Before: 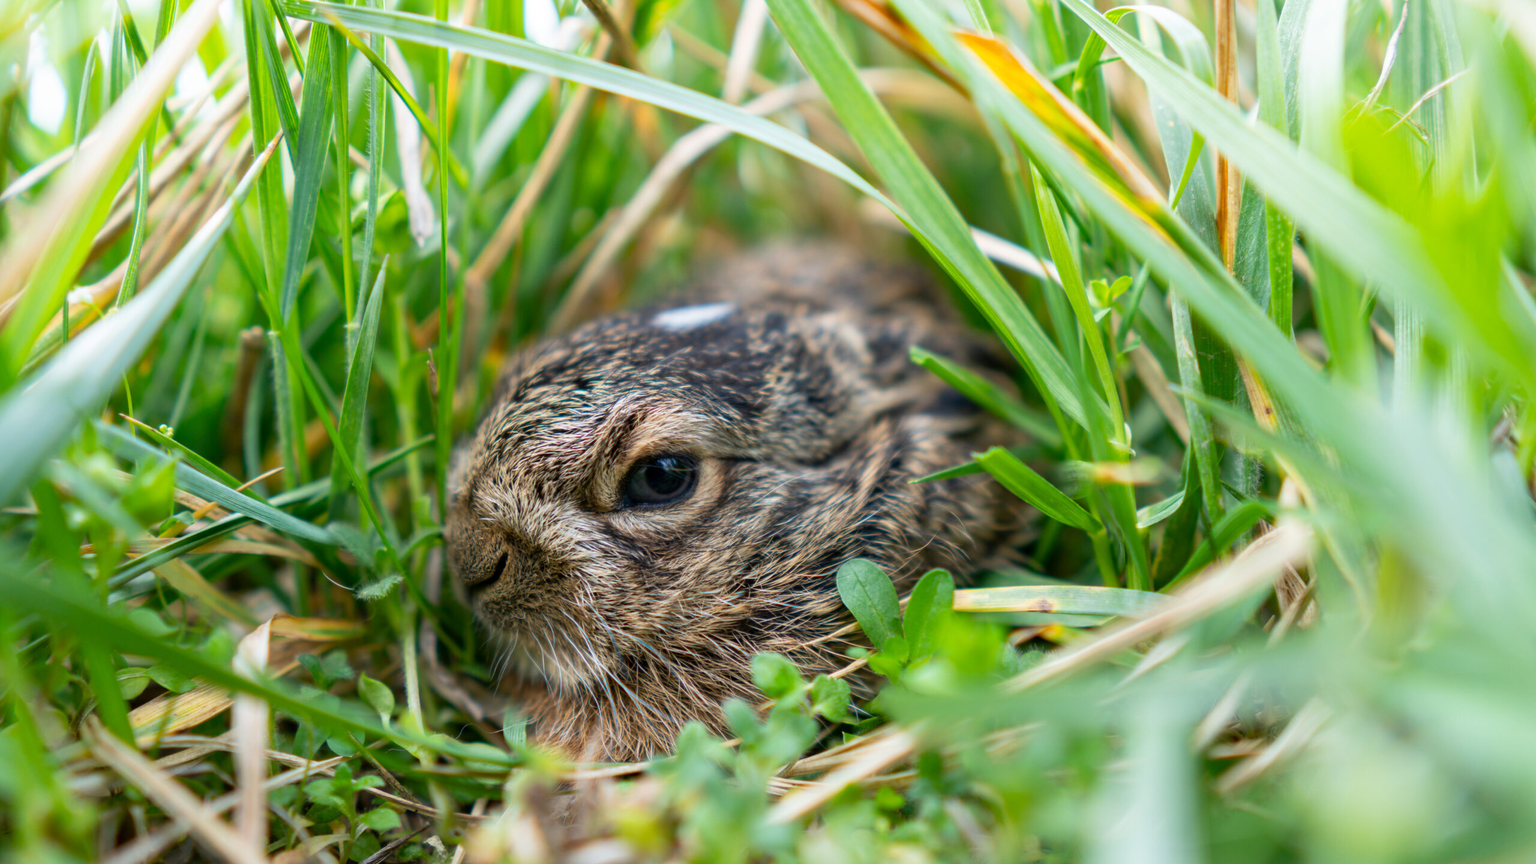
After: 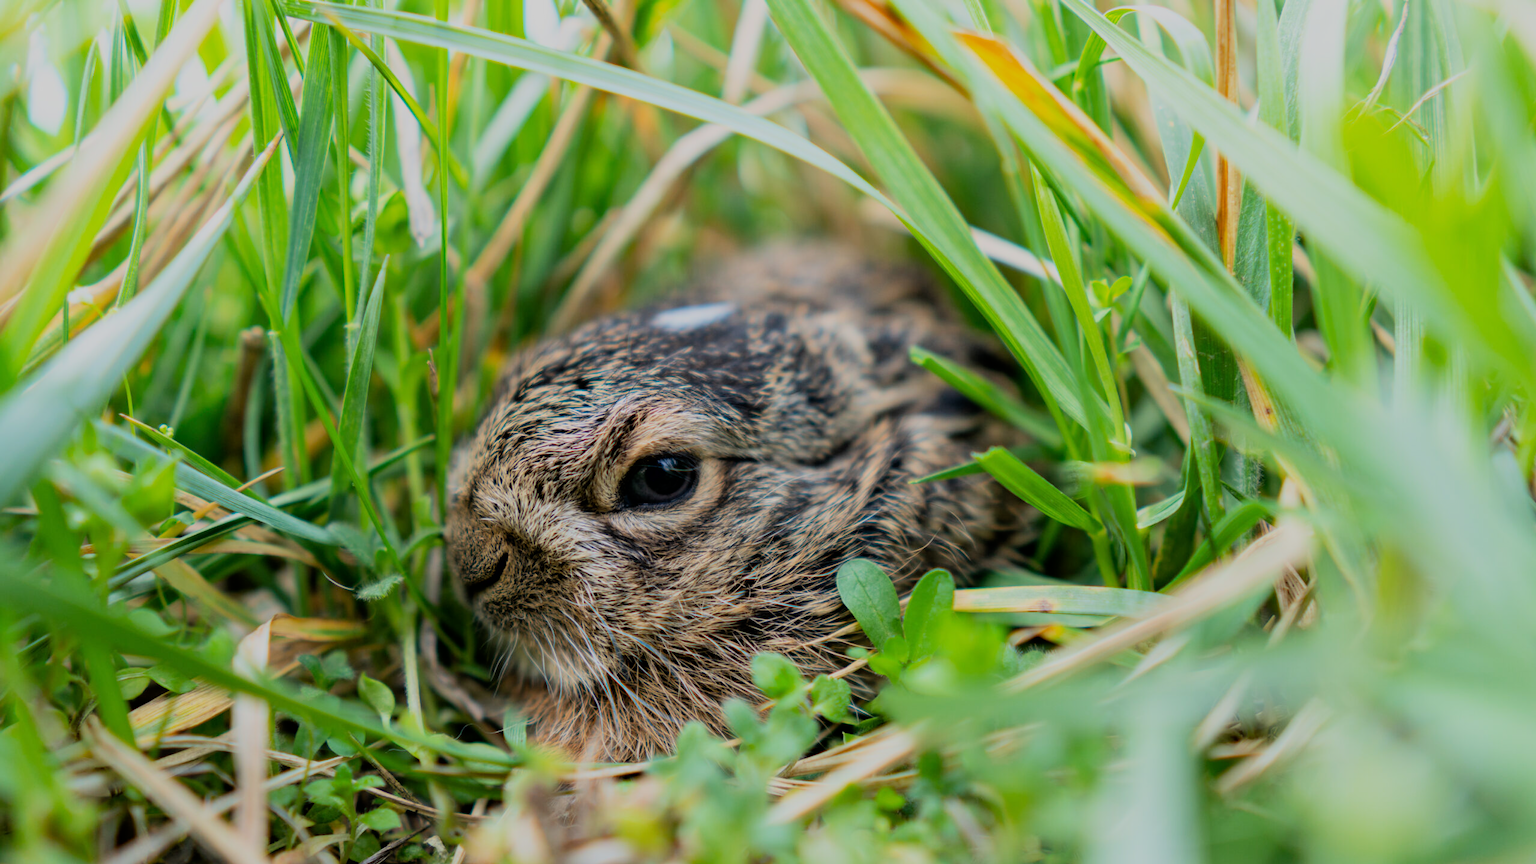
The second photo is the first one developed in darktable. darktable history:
filmic rgb: black relative exposure -7.12 EV, white relative exposure 5.36 EV, hardness 3.02, color science v6 (2022)
